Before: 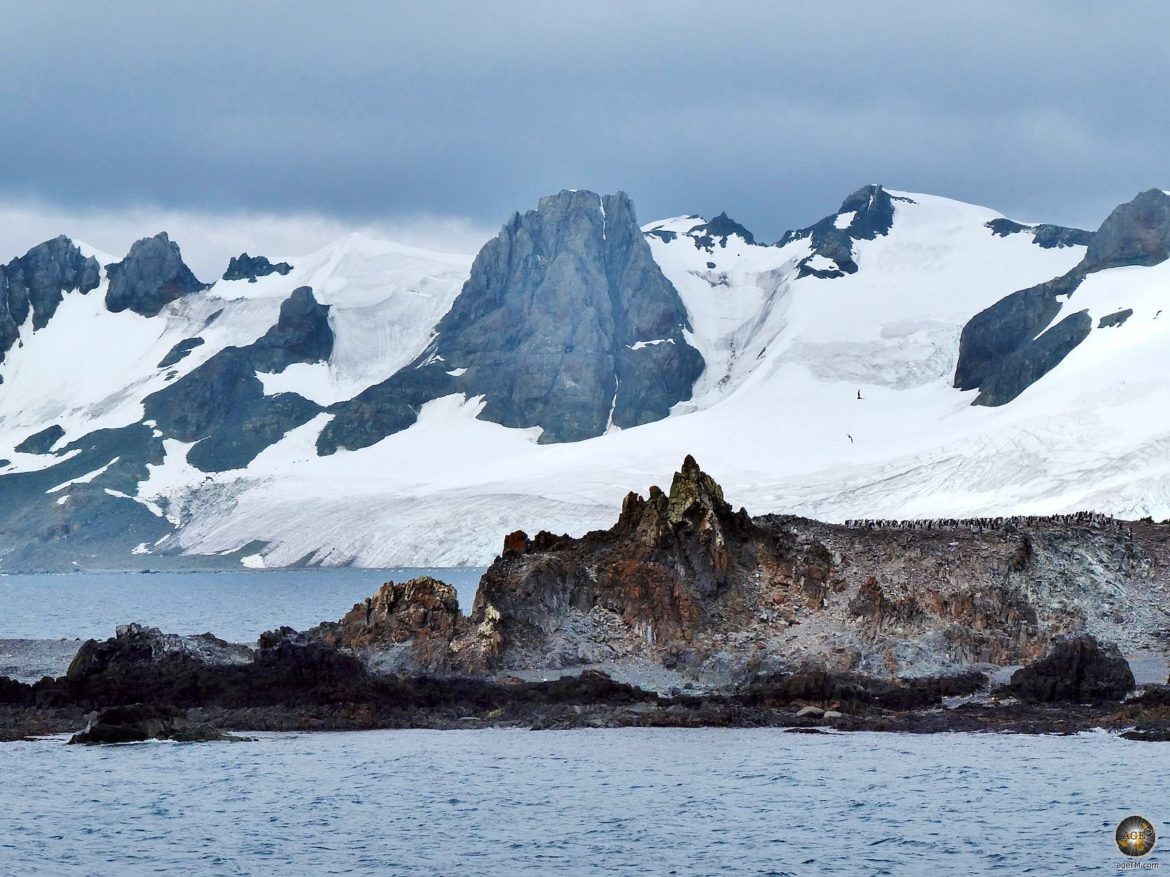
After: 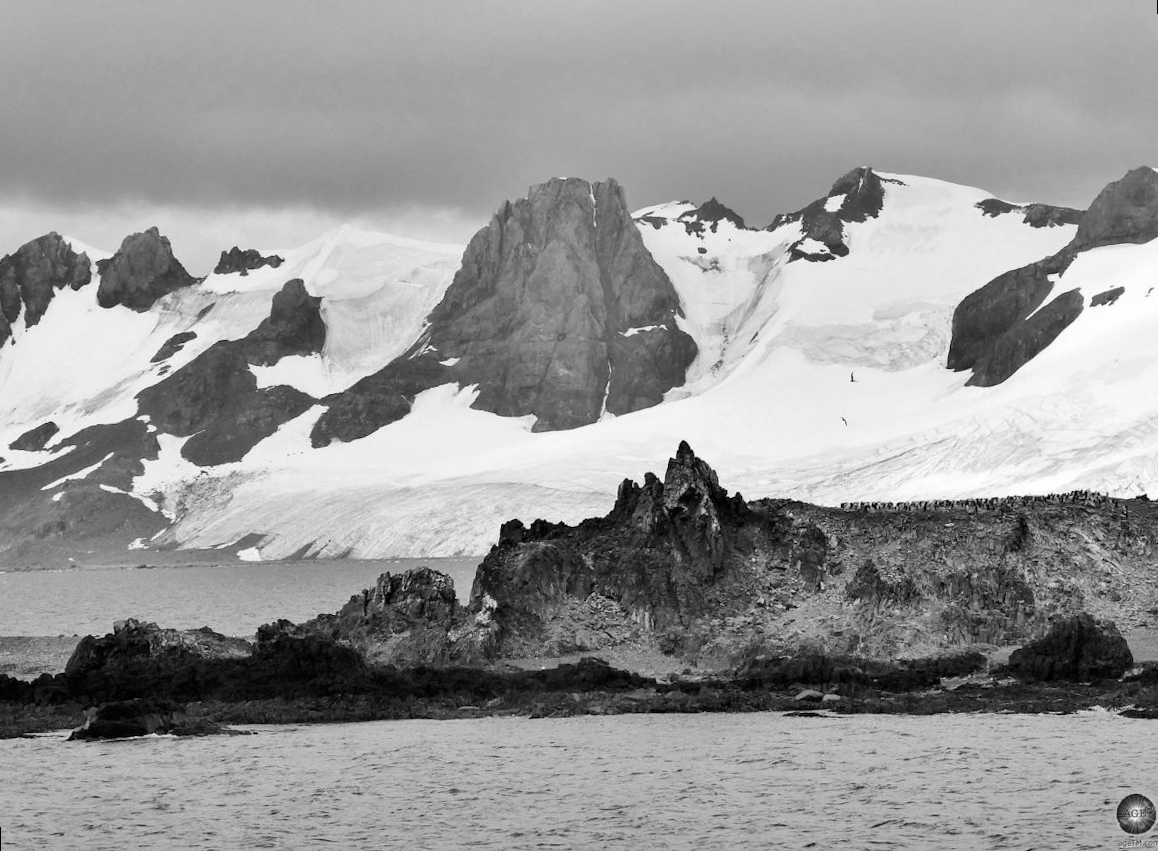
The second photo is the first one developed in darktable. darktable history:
monochrome: on, module defaults
rotate and perspective: rotation -1°, crop left 0.011, crop right 0.989, crop top 0.025, crop bottom 0.975
